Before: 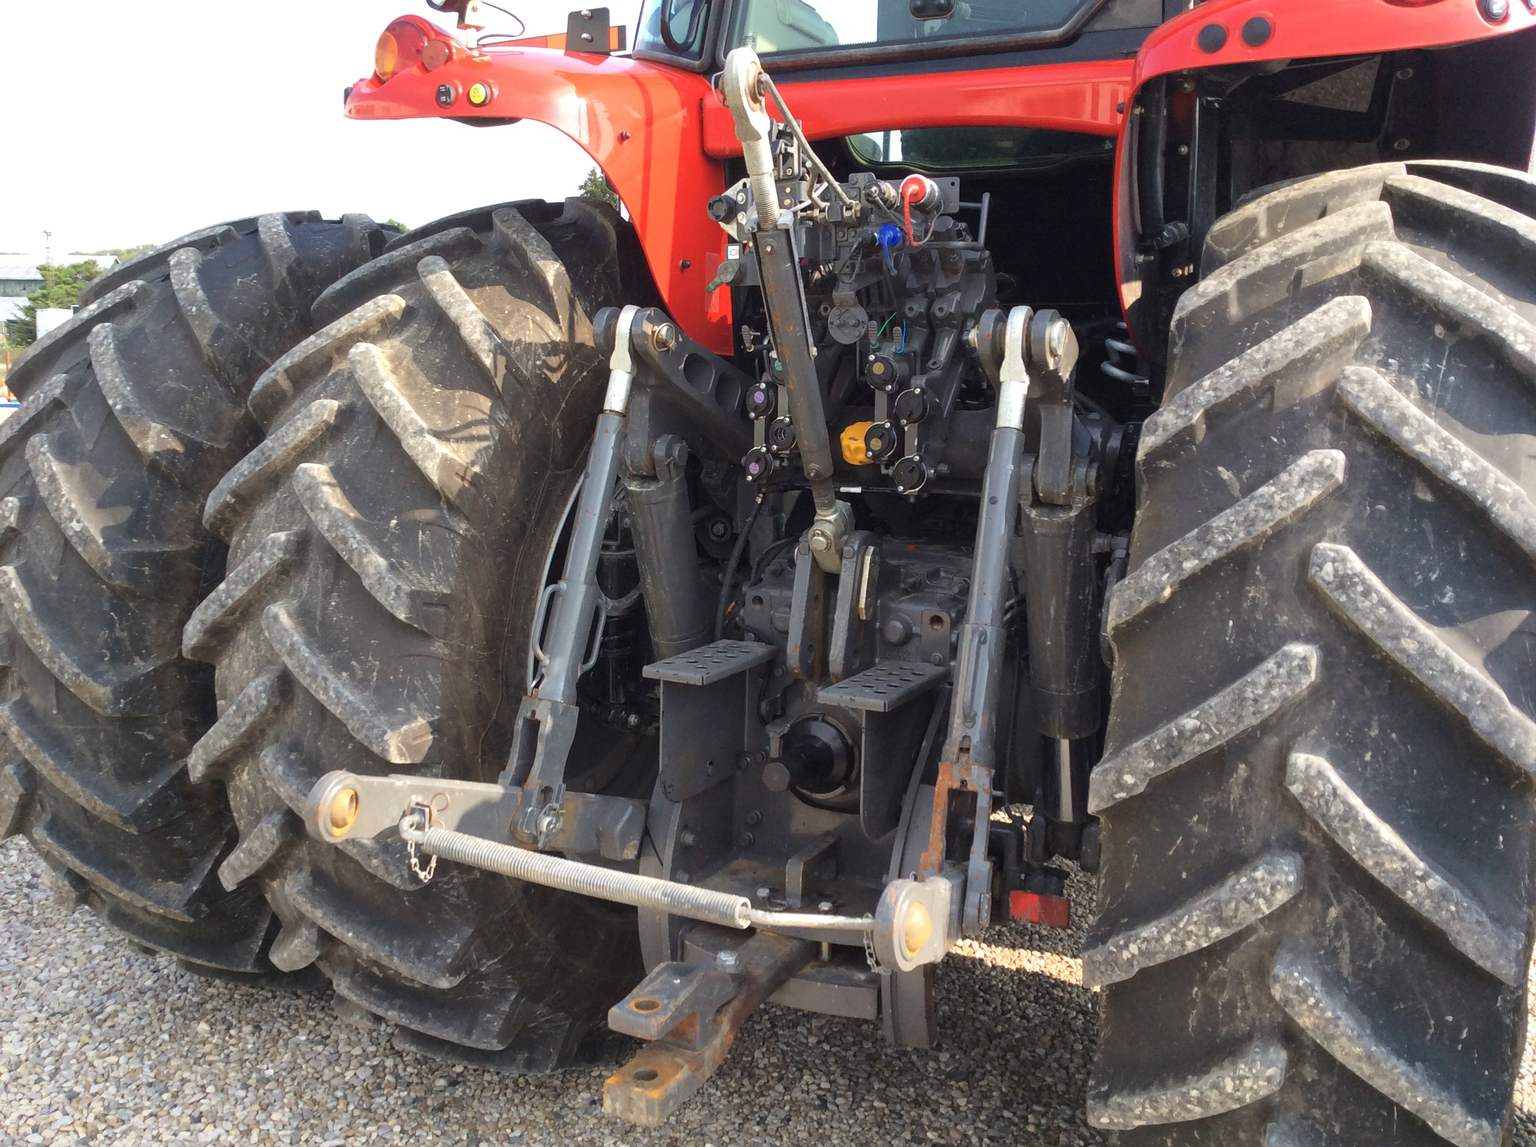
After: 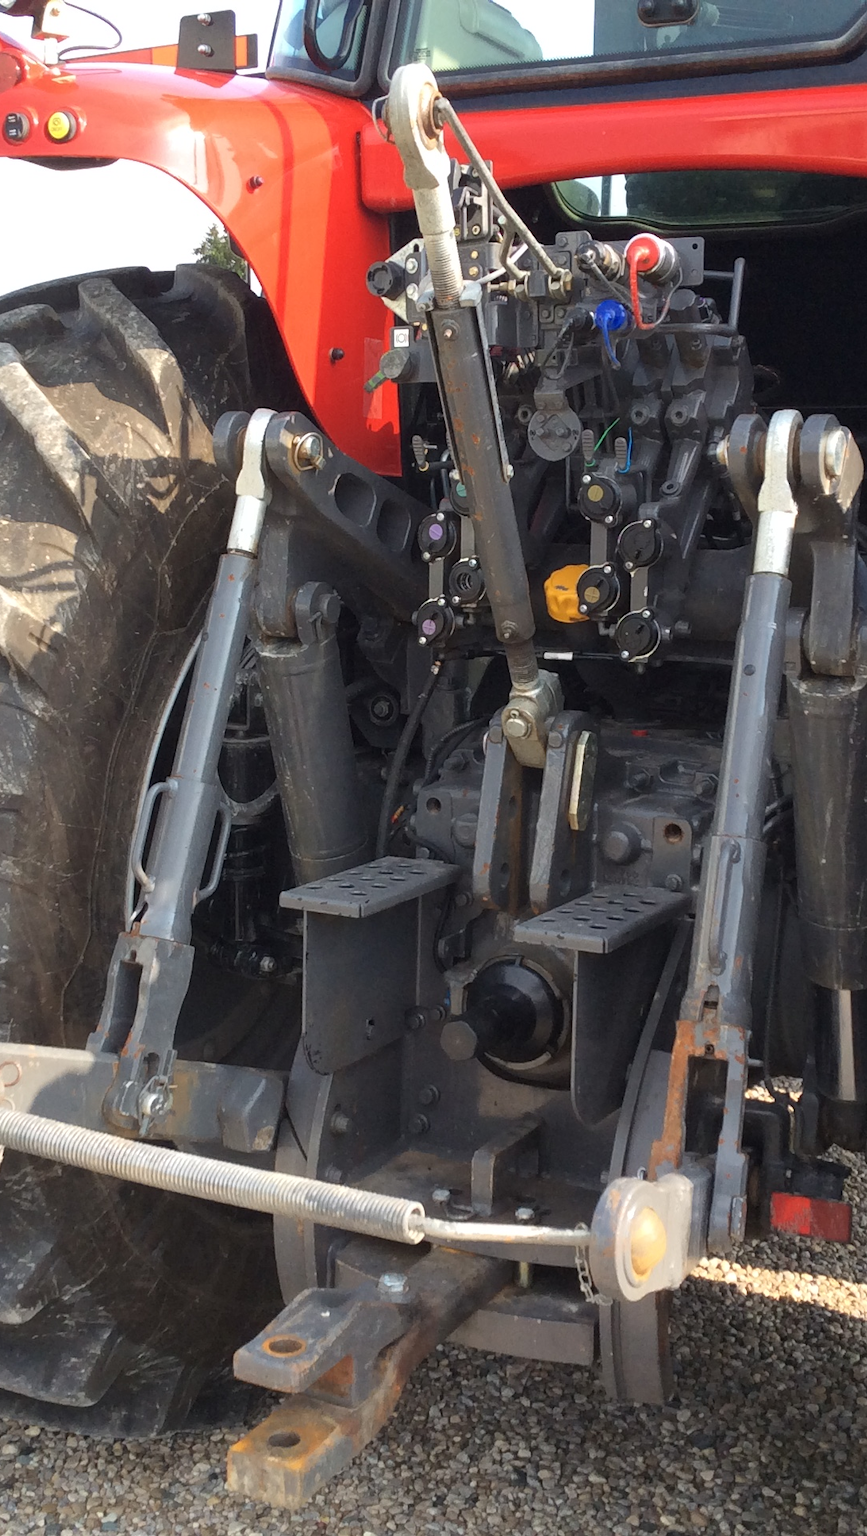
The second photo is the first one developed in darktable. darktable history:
crop: left 28.246%, right 29.561%
